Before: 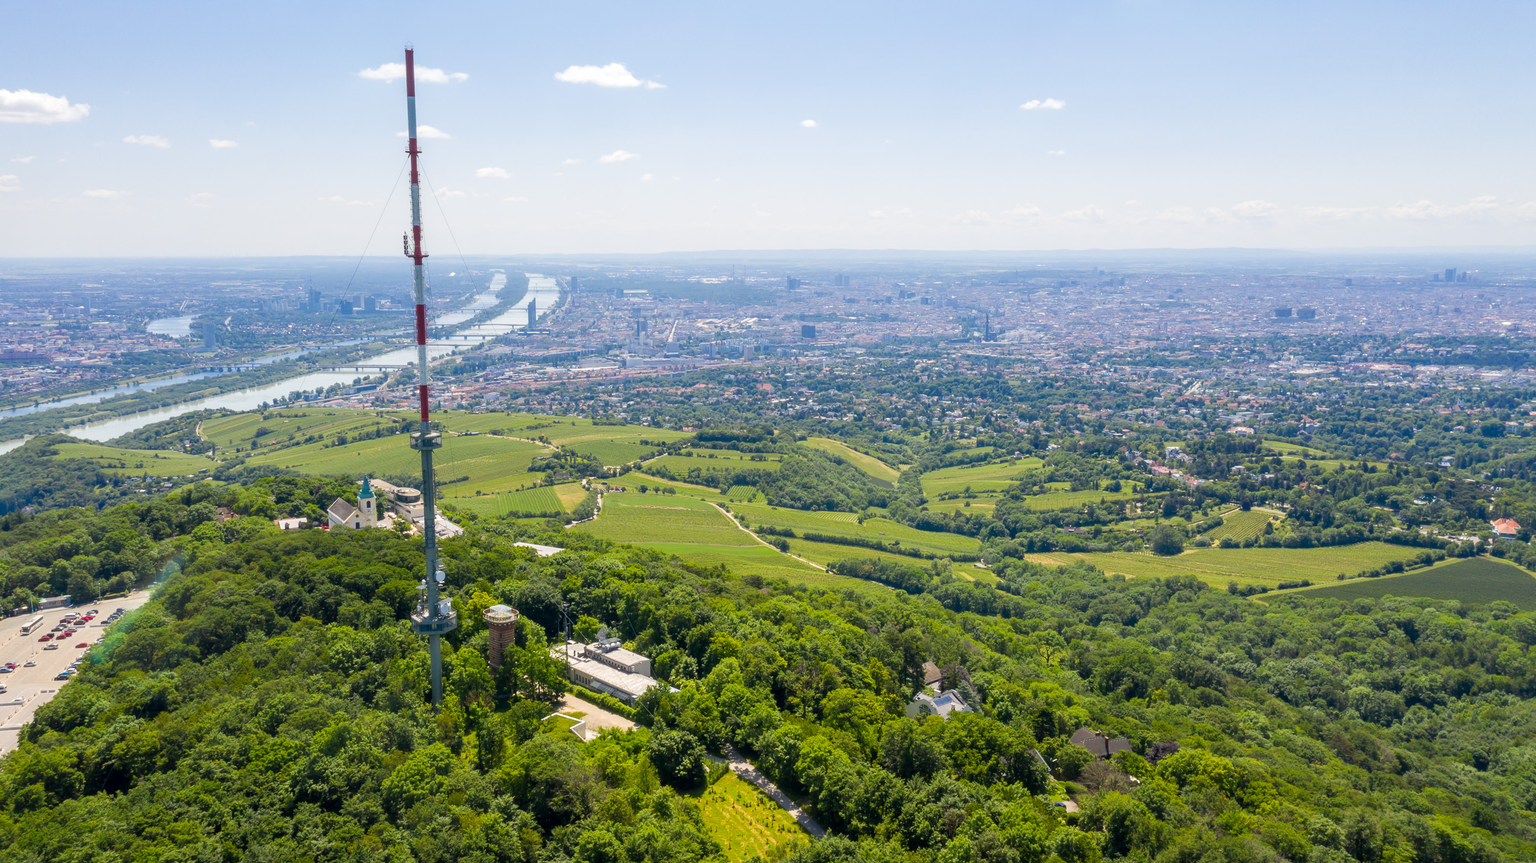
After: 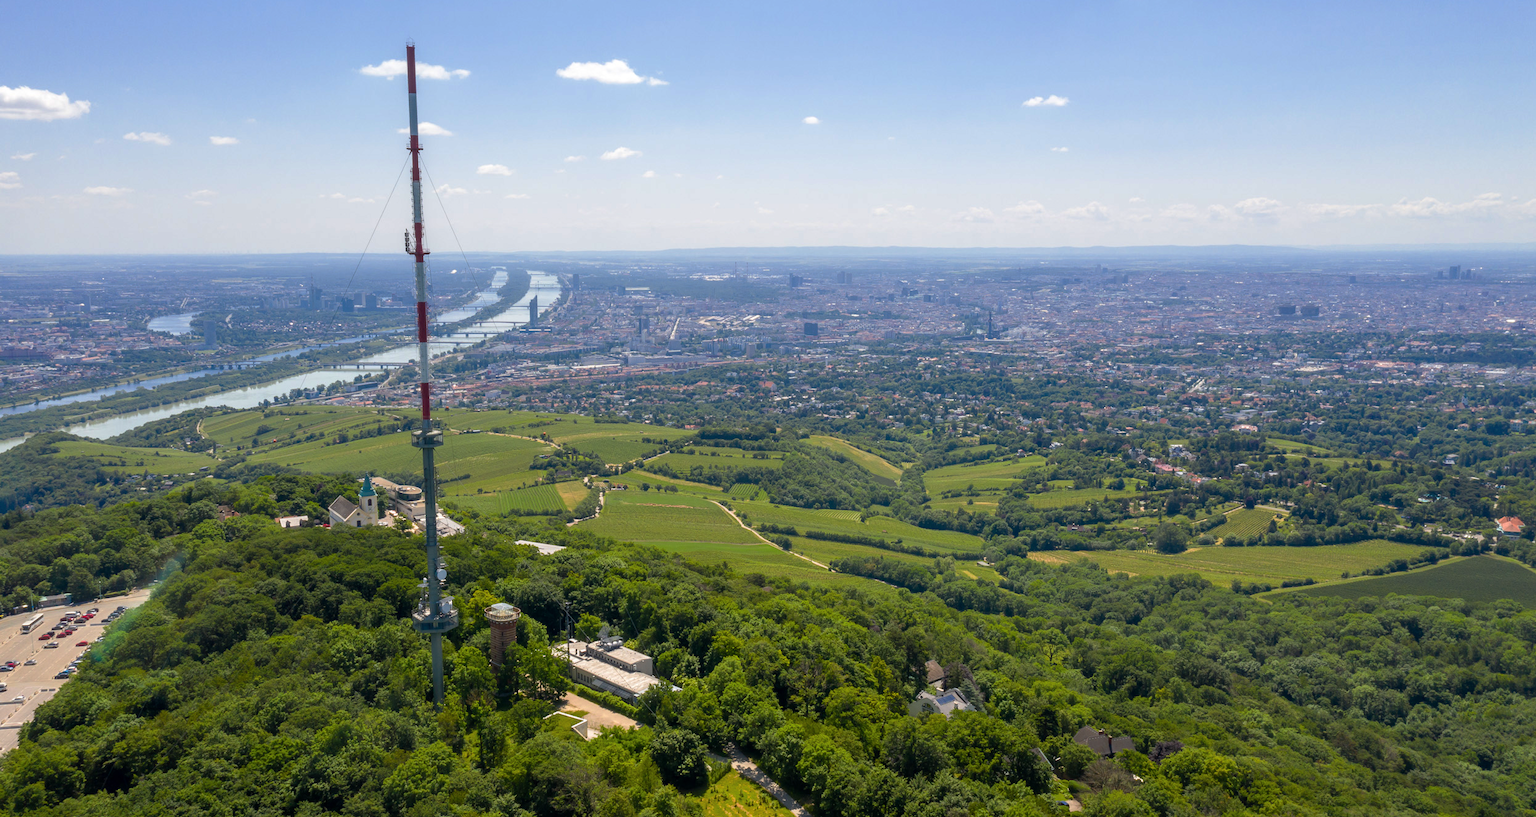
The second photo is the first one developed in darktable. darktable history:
base curve: curves: ch0 [(0, 0) (0.595, 0.418) (1, 1)], preserve colors none
crop: top 0.453%, right 0.258%, bottom 5.038%
